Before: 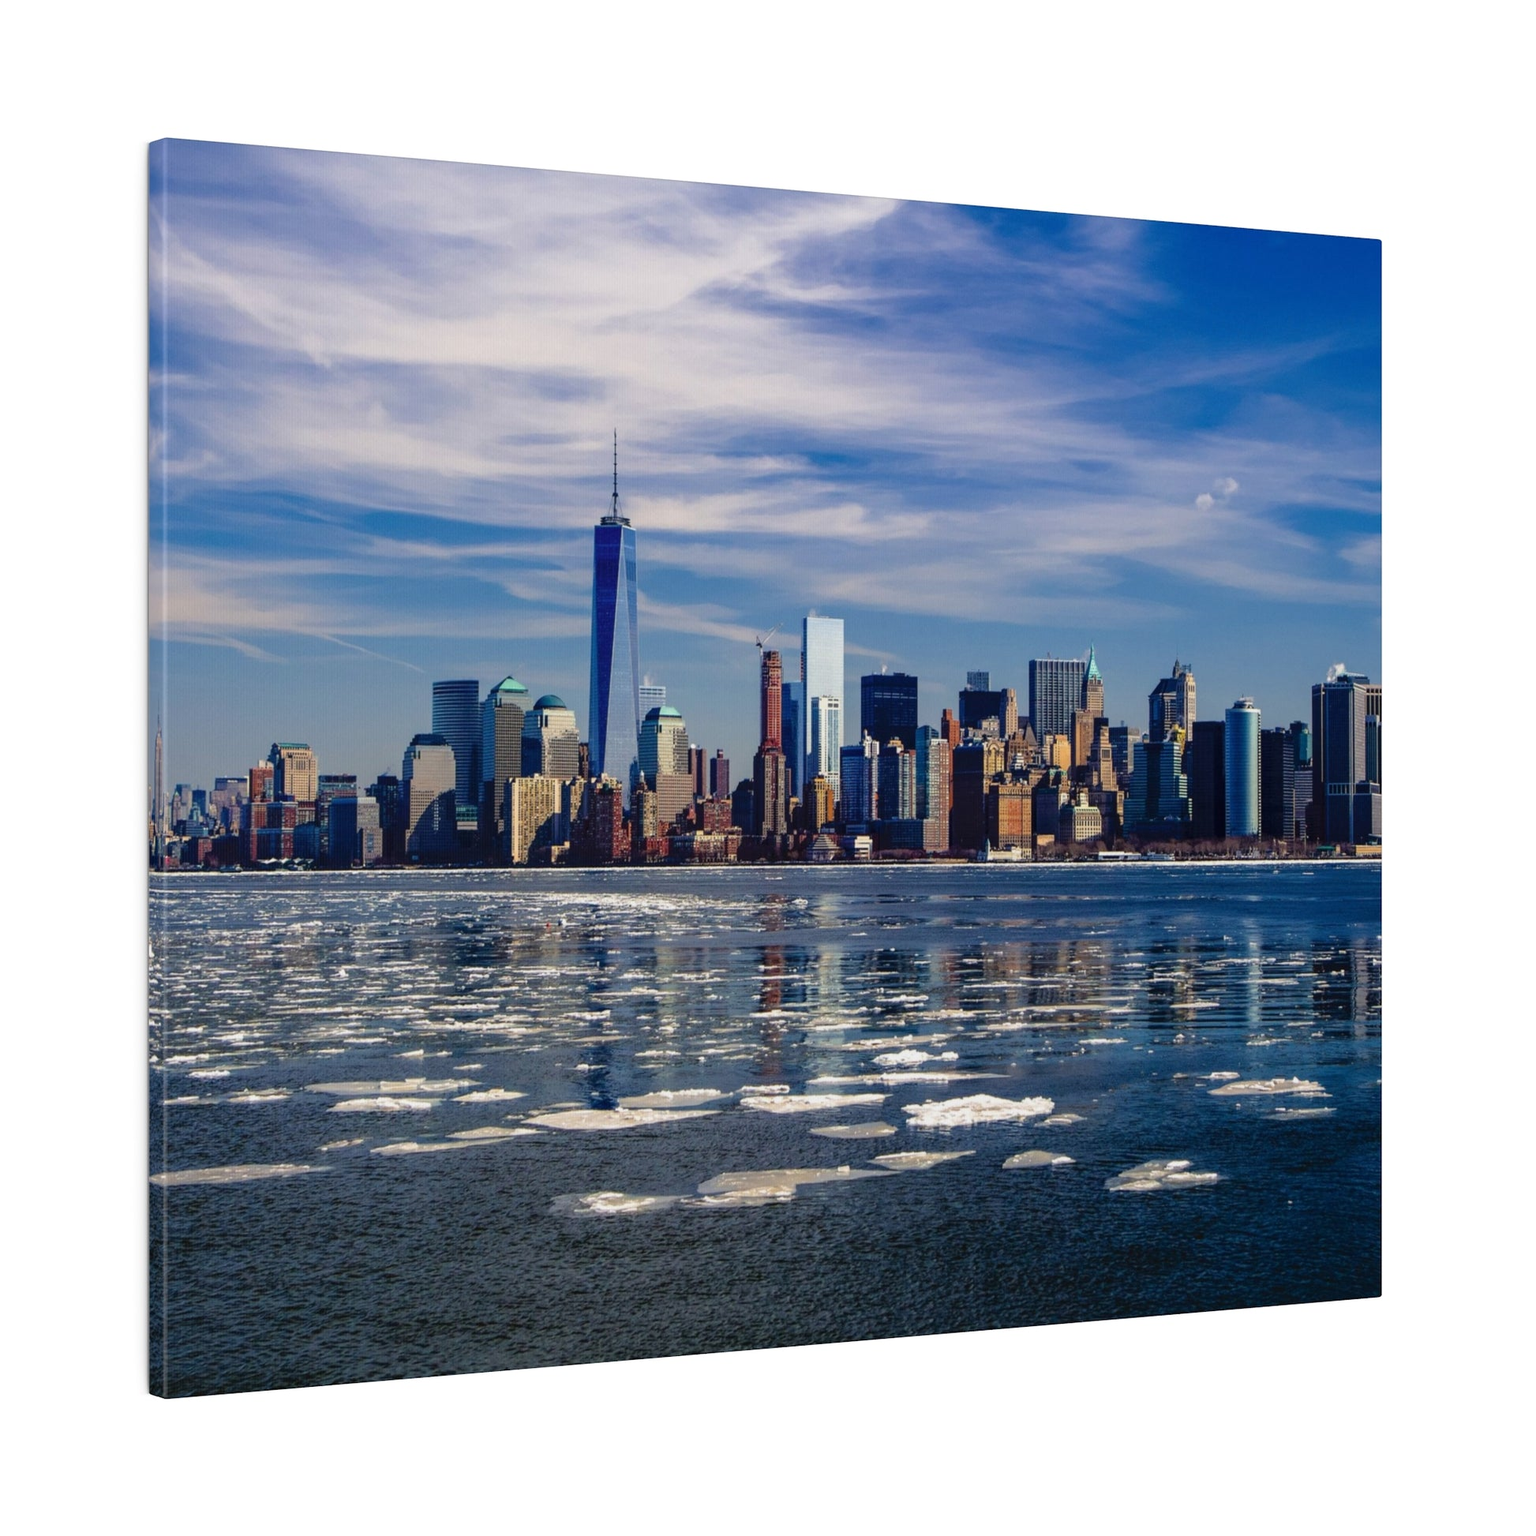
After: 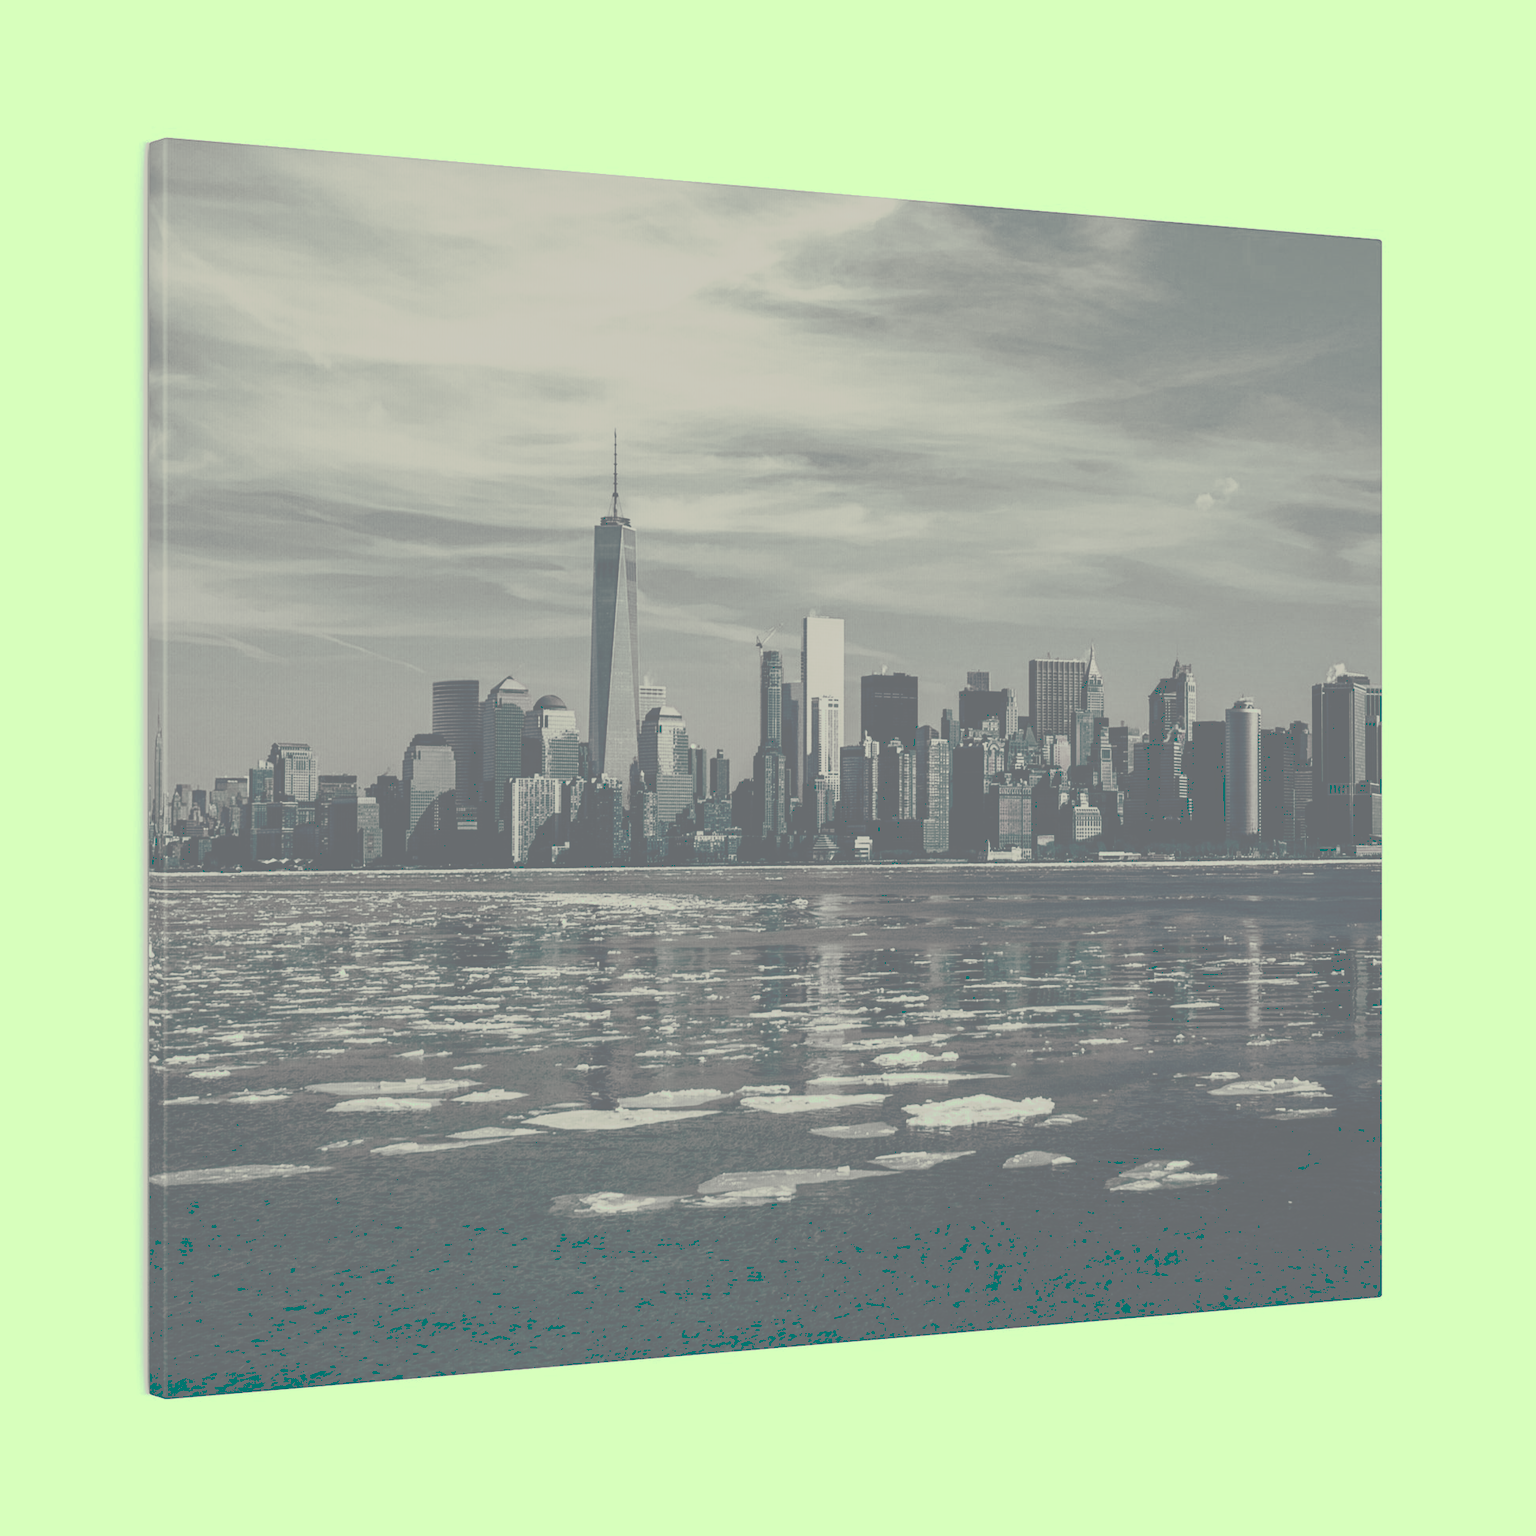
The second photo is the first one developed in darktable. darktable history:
tone curve: curves: ch0 [(0, 0) (0.003, 0.449) (0.011, 0.449) (0.025, 0.449) (0.044, 0.45) (0.069, 0.453) (0.1, 0.453) (0.136, 0.455) (0.177, 0.458) (0.224, 0.462) (0.277, 0.47) (0.335, 0.491) (0.399, 0.522) (0.468, 0.561) (0.543, 0.619) (0.623, 0.69) (0.709, 0.756) (0.801, 0.802) (0.898, 0.825) (1, 1)], preserve colors none
color look up table: target L [82.61, 89.53, 67.74, 70.75, 59.41, 45.93, 46.76, 36.72, 42.37, 17.64, 17.66, 12.46, 203.73, 70.64, 72.21, 57.87, 51.5, 46.45, 36.72, 54.19, 32.35, 29, 21.57, 12.18, 95.08, 87.05, 81.28, 71.64, 85.58, 81.64, 73.25, 68.62, 86.87, 43.99, 51.21, 39.96, 56.92, 44.57, 28.95, 8.538, 8.538, 86.87, 87.05, 77.85, 59.04, 61.17, 38.32, 30.15, 17.66], target a [-7.664, -11.4, -2.876, -2.347, -2.553, -3.238, -3.293, -4.749, -6.071, -49.28, -48.58, -34.41, 0, -2.868, -2.917, -2.46, -3.979, -2.885, -4.749, -3.855, -6.708, -11.93, -42.14, -33.54, -11.56, -8.048, -7.958, -3.195, -7.466, -5.513, -2.762, -3.151, -8.715, -5.956, -3.443, -5.318, -3.55, -5.1, -12.35, -22.39, -22.39, -8.715, -8.048, -5.991, -2.41, -3.252, -5.415, -10.53, -48.58], target b [17.21, 24.9, 6.61, 6.078, 3.245, -0.246, 0.156, -1.886, -0.797, -15.36, -18.16, -24.09, -0.003, 6.52, 7.074, 3.214, 1.893, -0.294, -1.886, 2.505, -4.505, -6.131, -11.62, -24.56, 31.87, 22.74, 15.56, 7.394, 20.37, 16.17, 7.203, 6.773, 22.46, -0.691, 1.48, -1.917, 2.95, -0.847, -4.904, -27.67, -27.67, 22.46, 22.74, 12.23, 2.701, 3.585, -1.867, -4.348, -18.16], num patches 49
